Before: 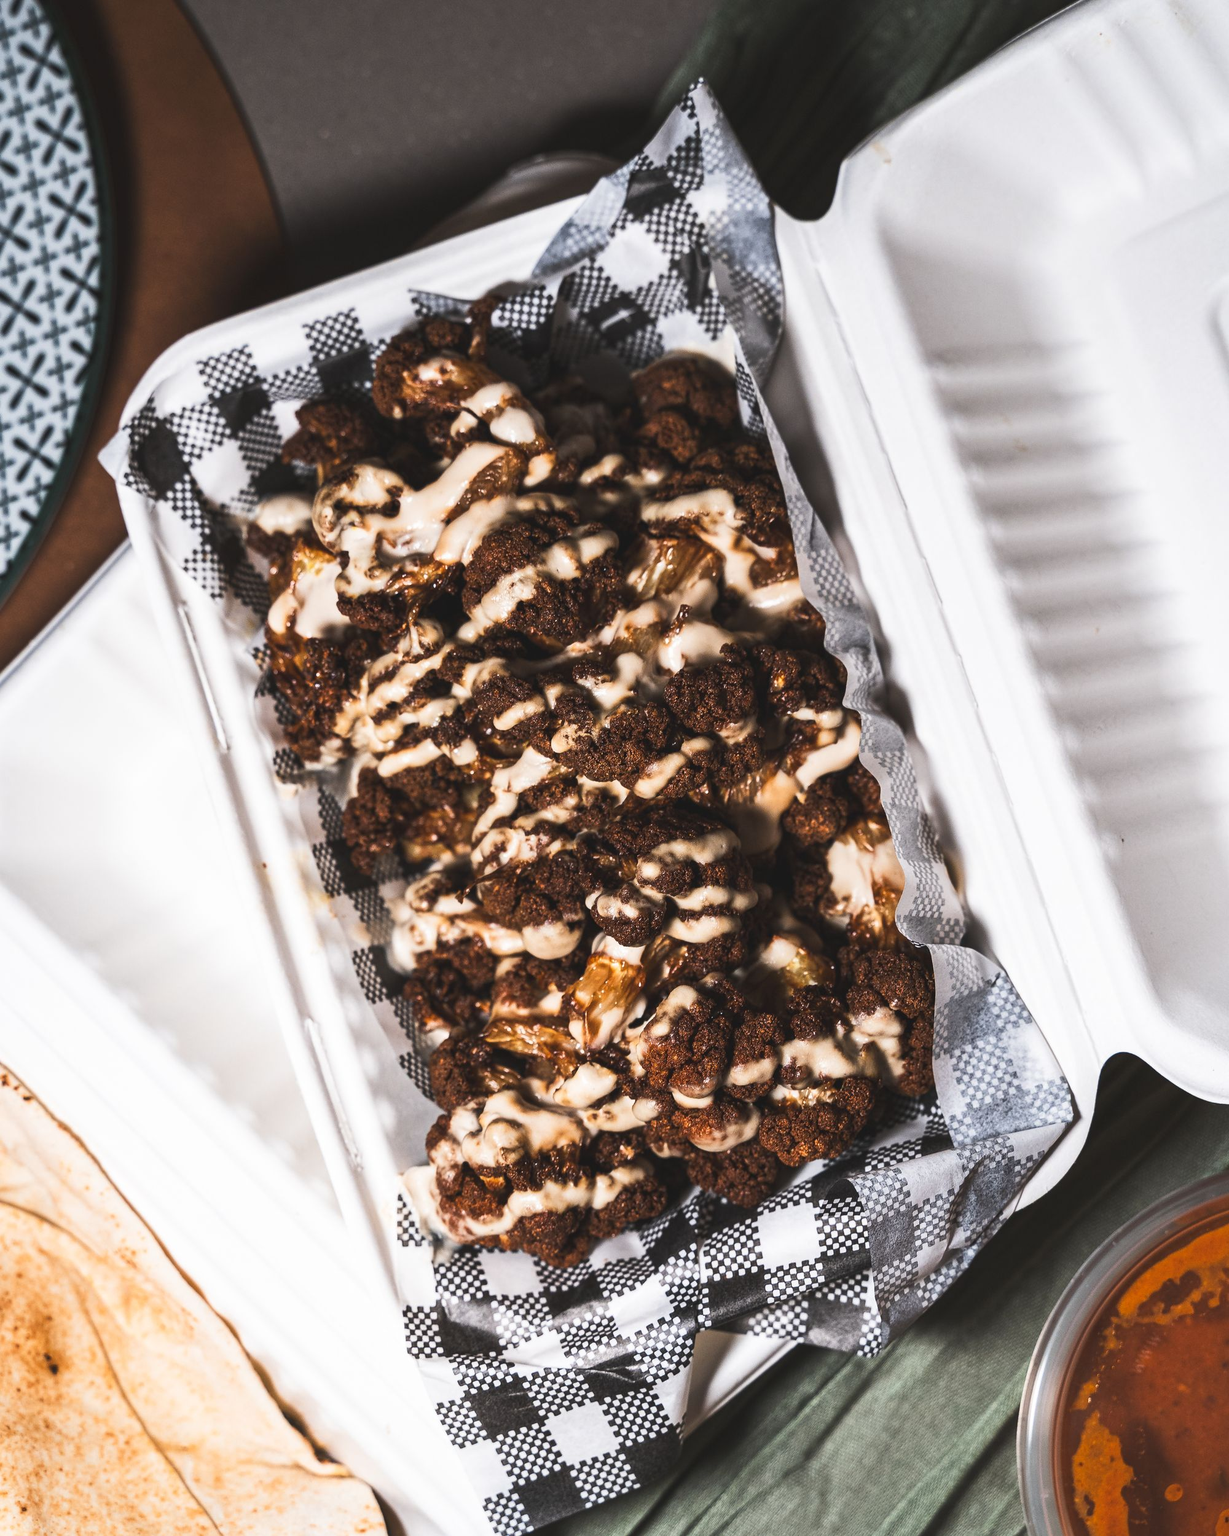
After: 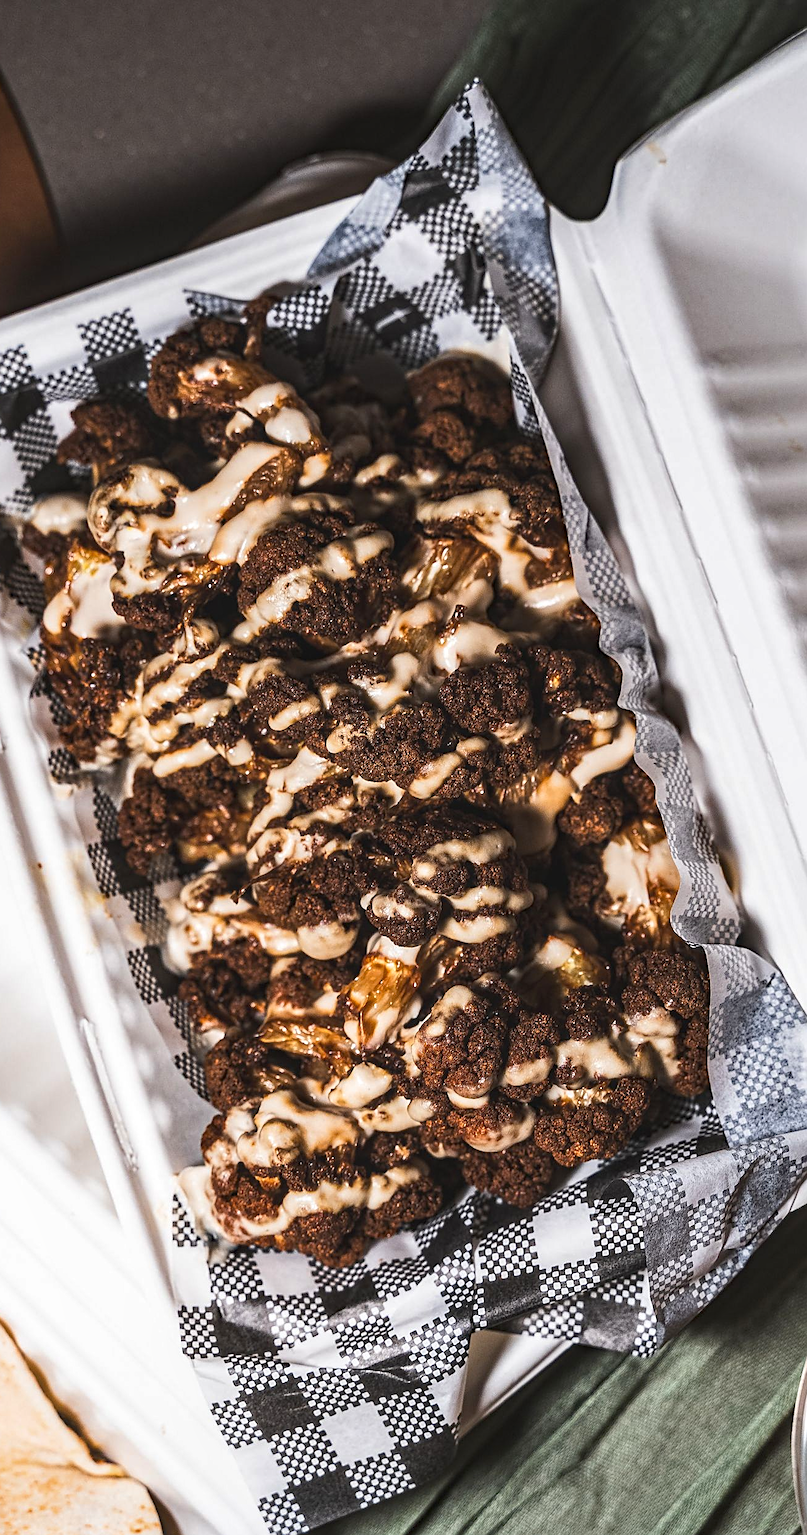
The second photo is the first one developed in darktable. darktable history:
sharpen: on, module defaults
local contrast: on, module defaults
crop and rotate: left 18.31%, right 15.907%
haze removal: strength 0.291, distance 0.25, compatibility mode true, adaptive false
